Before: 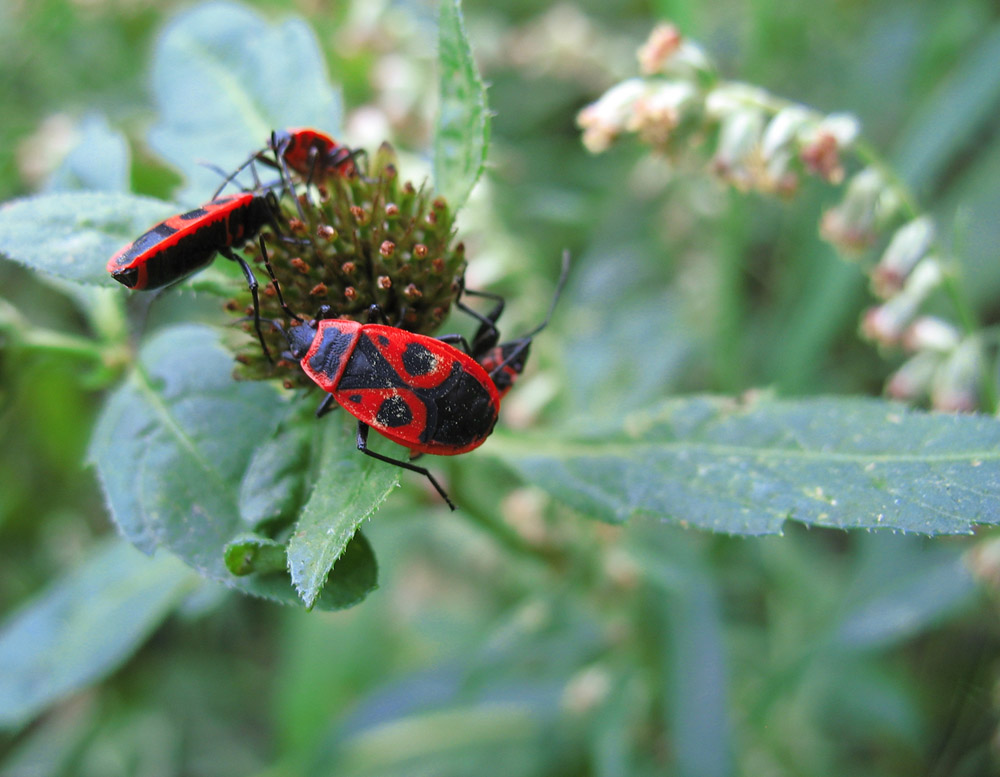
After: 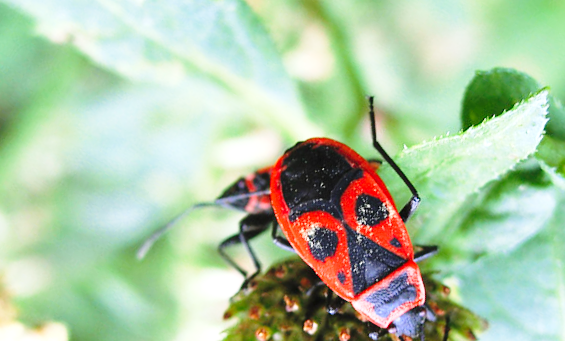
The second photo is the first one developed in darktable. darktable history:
exposure: black level correction 0, exposure 0.697 EV, compensate highlight preservation false
crop and rotate: angle 148.1°, left 9.093%, top 15.604%, right 4.368%, bottom 17.108%
base curve: curves: ch0 [(0, 0) (0.028, 0.03) (0.121, 0.232) (0.46, 0.748) (0.859, 0.968) (1, 1)], preserve colors none
